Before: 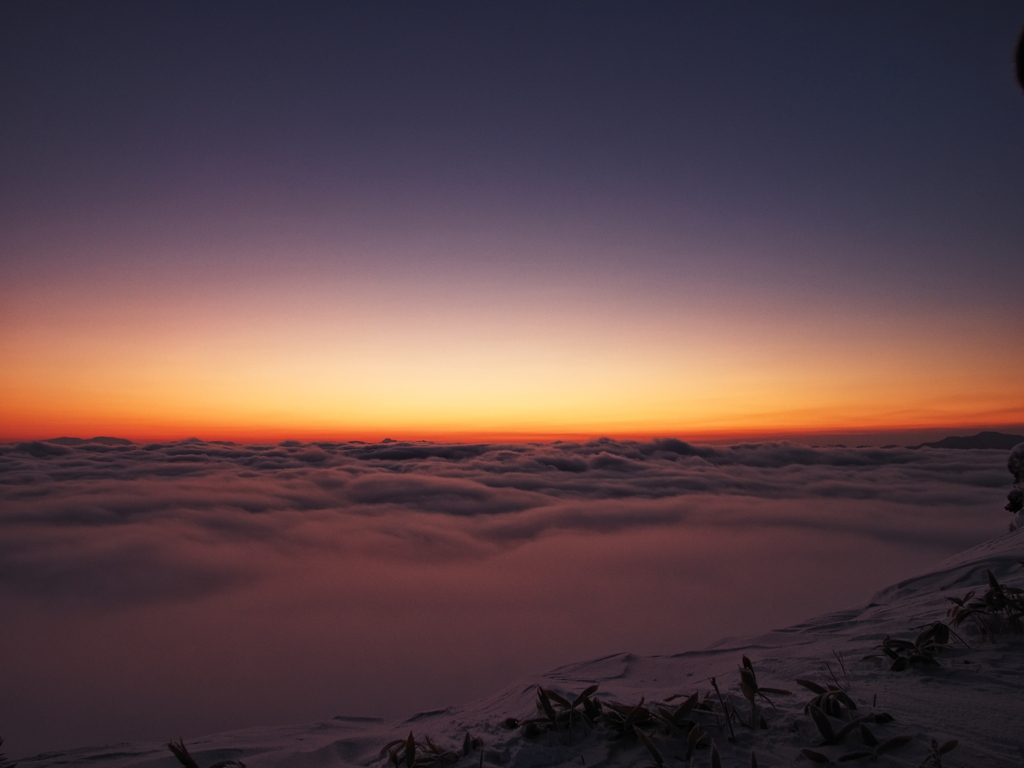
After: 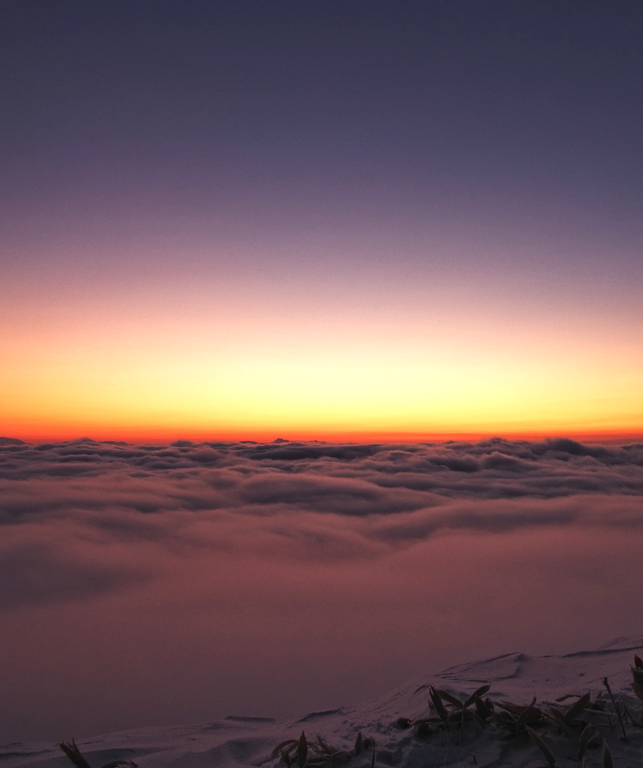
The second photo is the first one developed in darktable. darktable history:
crop: left 10.644%, right 26.528%
exposure: black level correction -0.002, exposure 0.54 EV, compensate highlight preservation false
